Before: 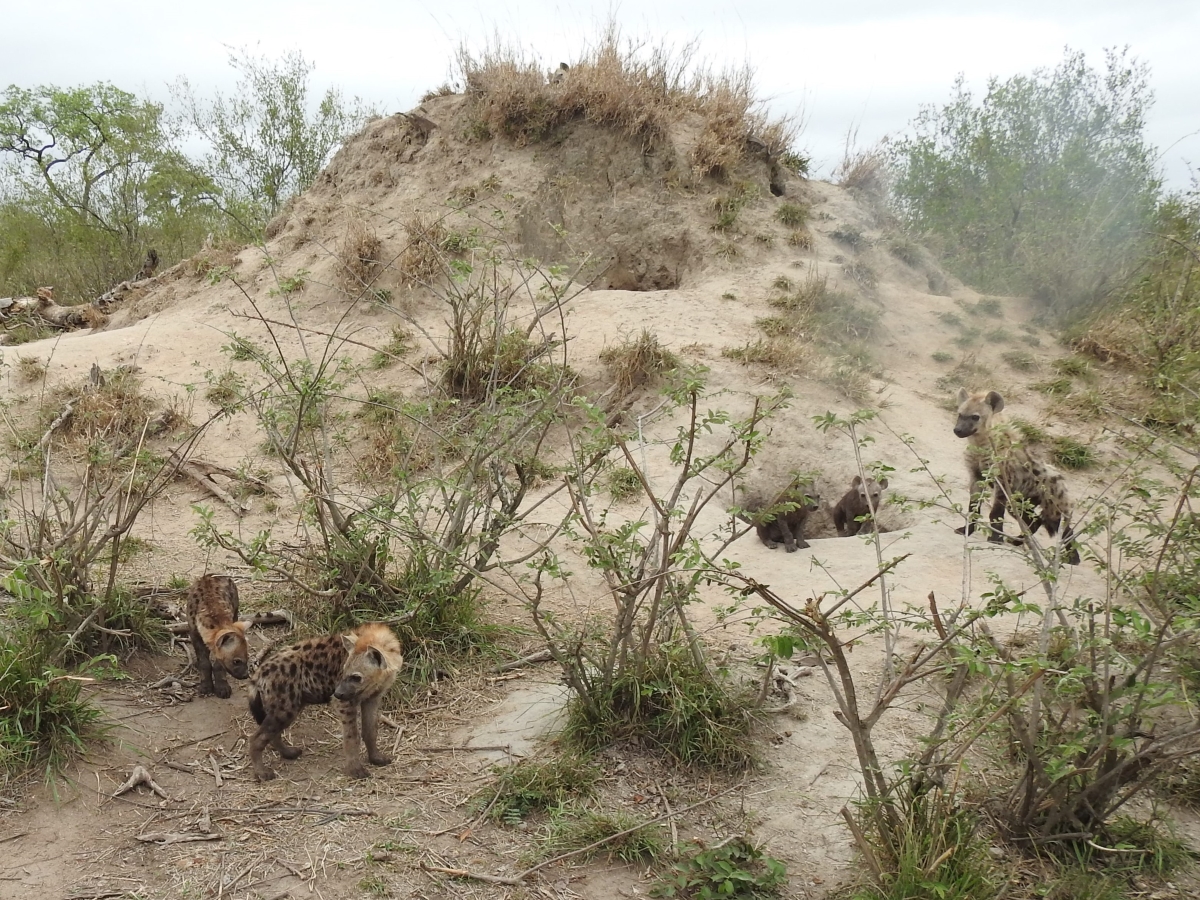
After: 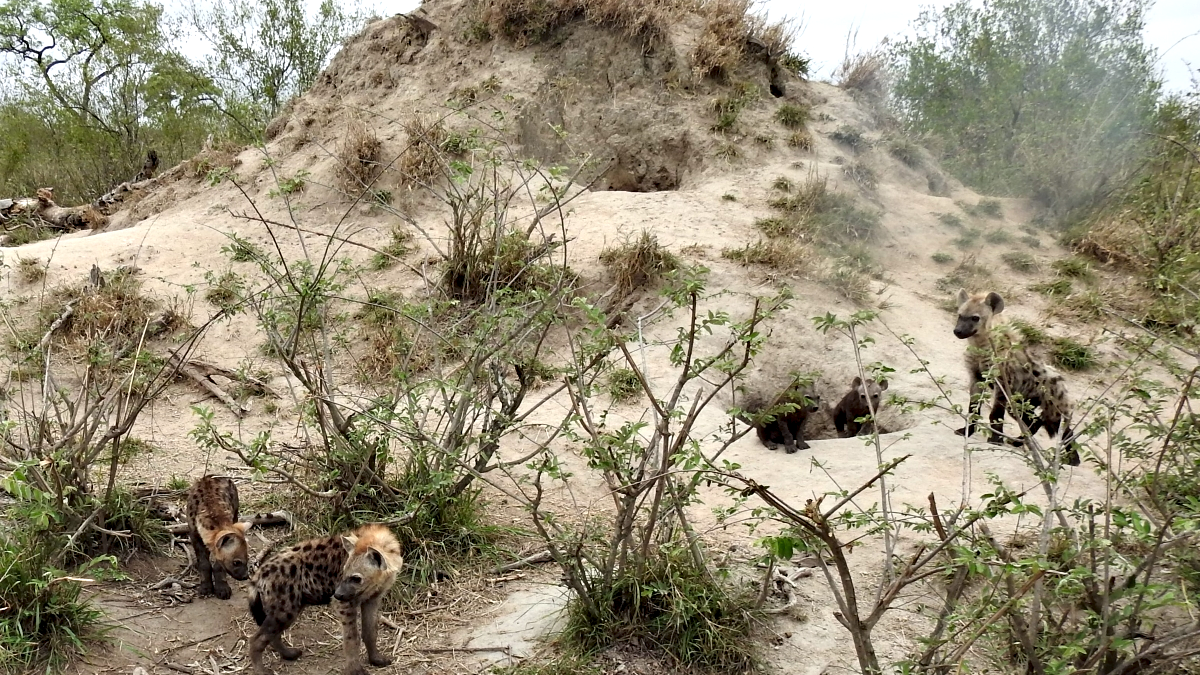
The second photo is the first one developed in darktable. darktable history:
contrast equalizer: octaves 7, y [[0.6 ×6], [0.55 ×6], [0 ×6], [0 ×6], [0 ×6]]
rgb levels: preserve colors max RGB
crop: top 11.038%, bottom 13.962%
